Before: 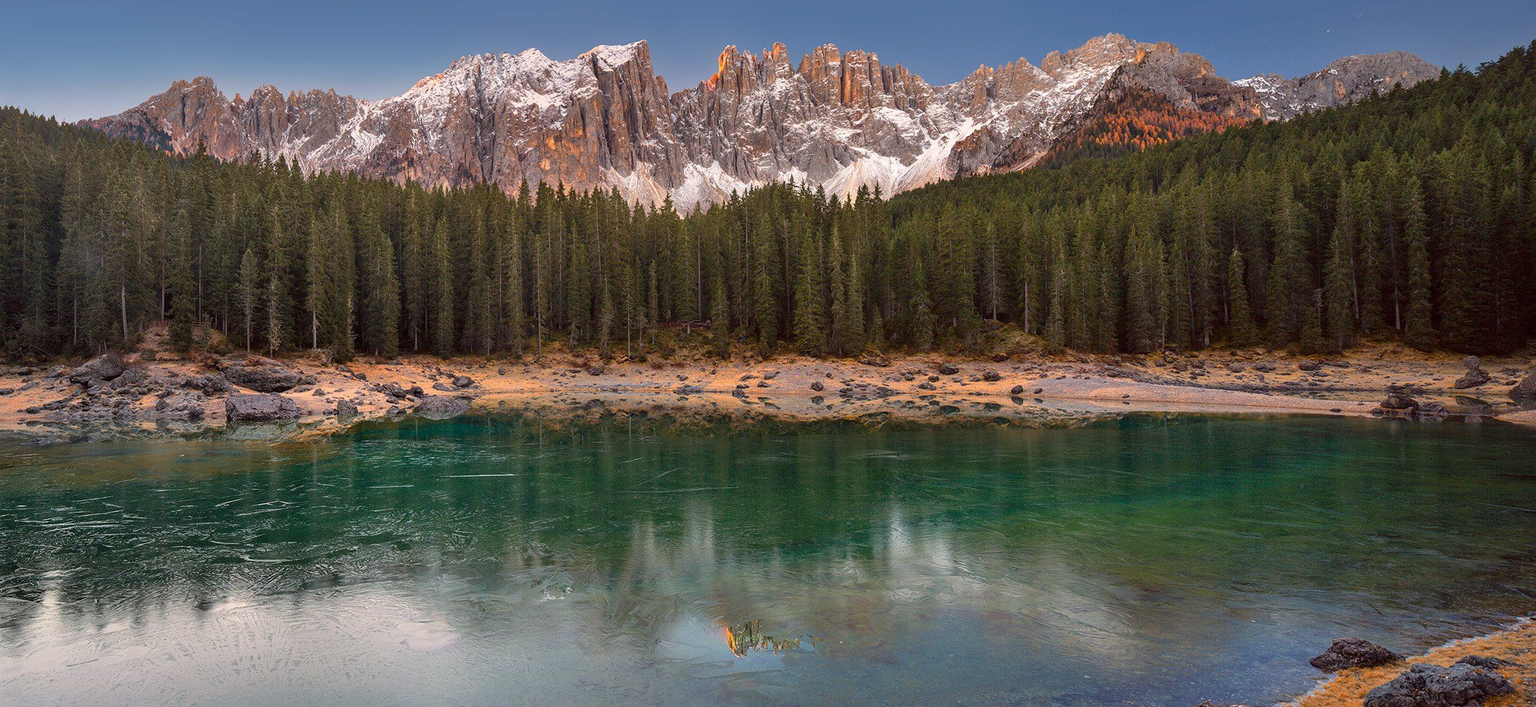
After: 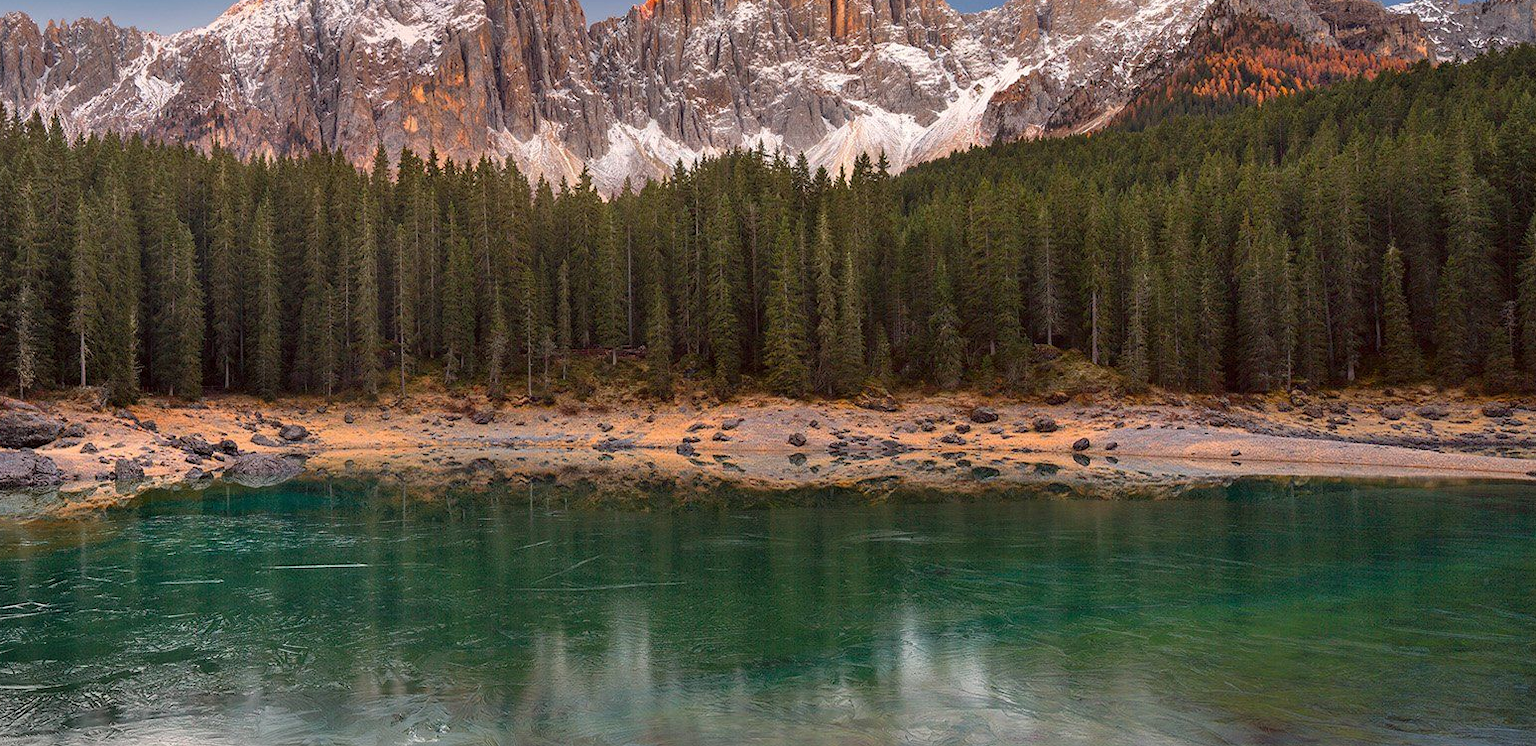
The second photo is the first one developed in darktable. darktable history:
crop and rotate: left 16.689%, top 10.903%, right 12.904%, bottom 14.724%
